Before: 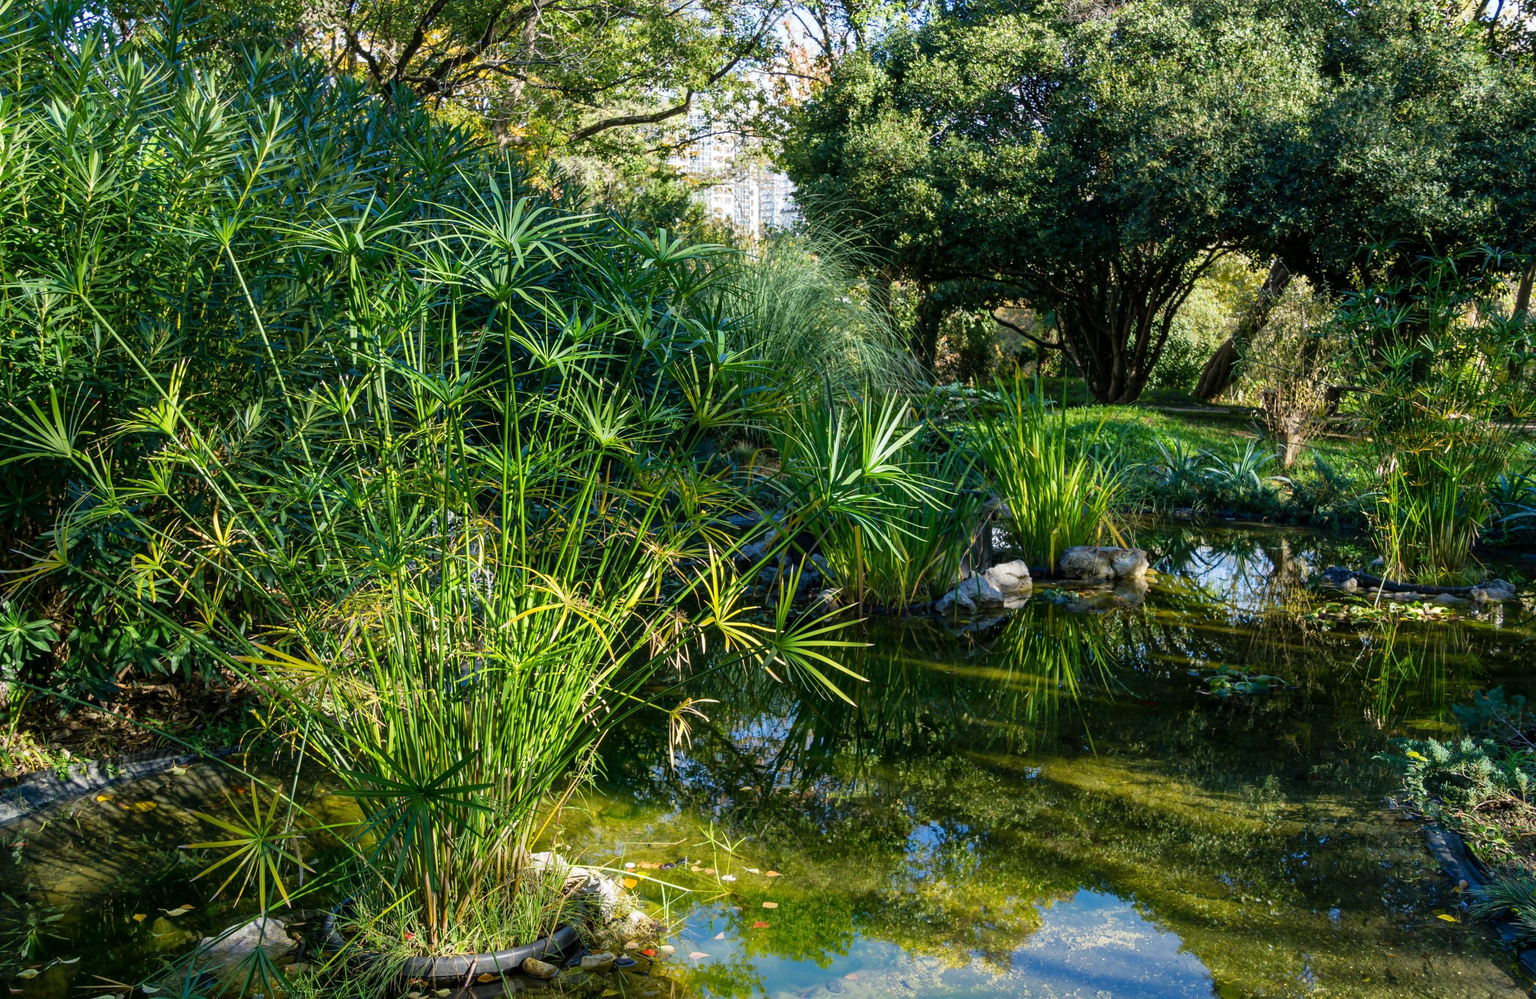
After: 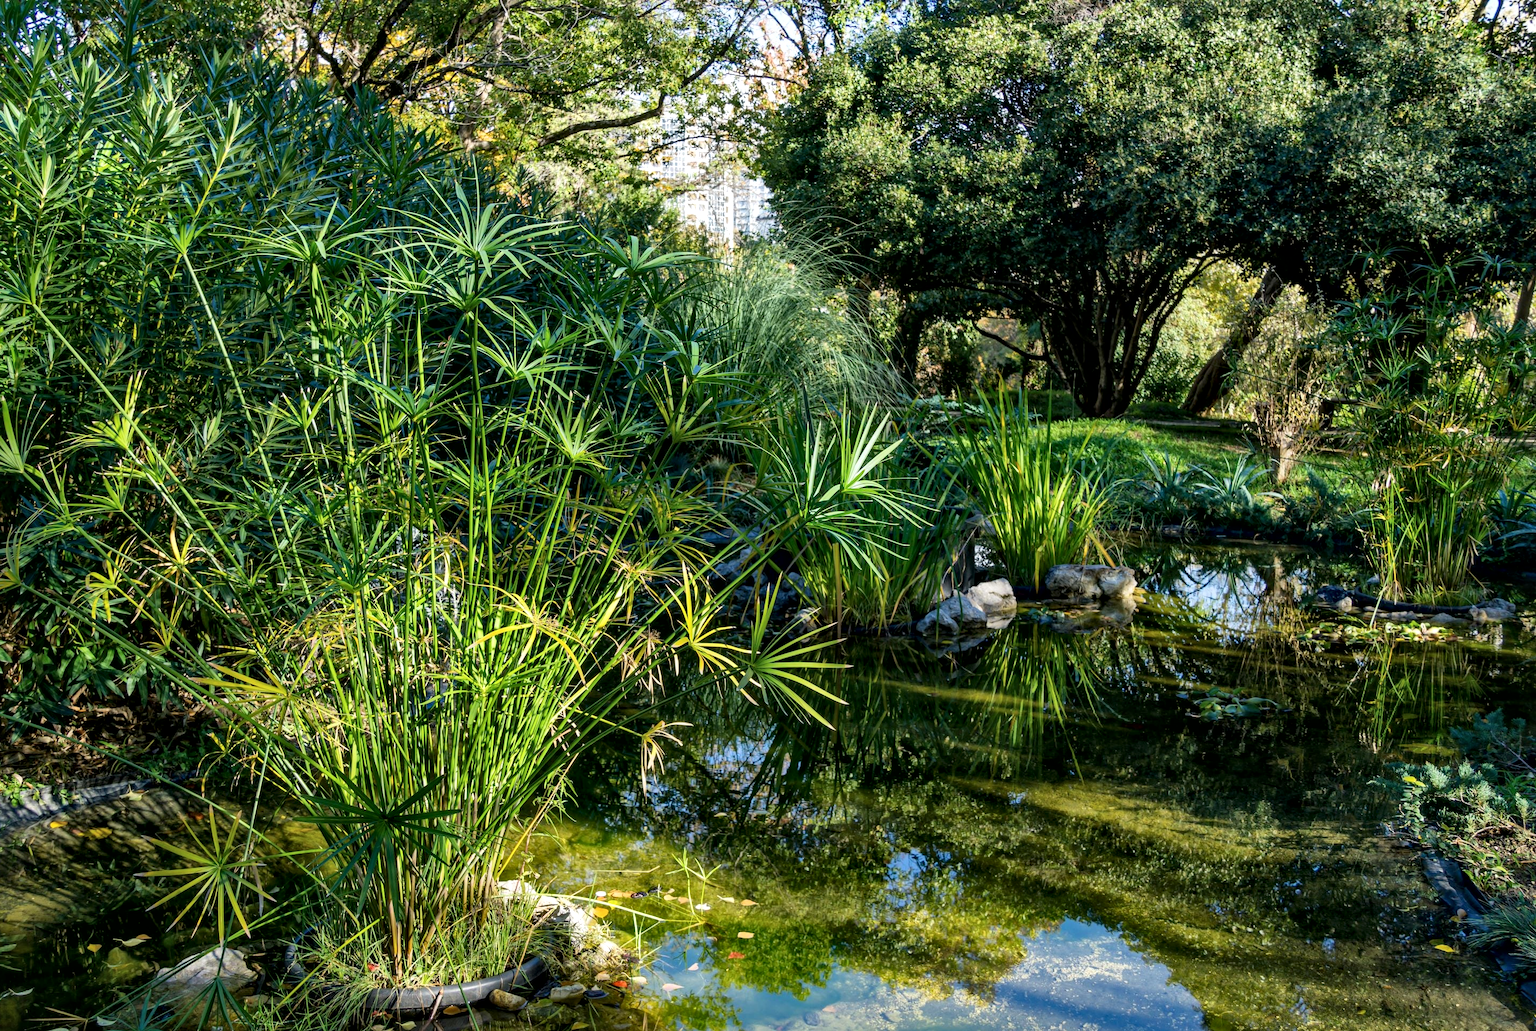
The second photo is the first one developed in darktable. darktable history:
local contrast: mode bilateral grid, contrast 25, coarseness 60, detail 151%, midtone range 0.2
crop and rotate: left 3.186%
